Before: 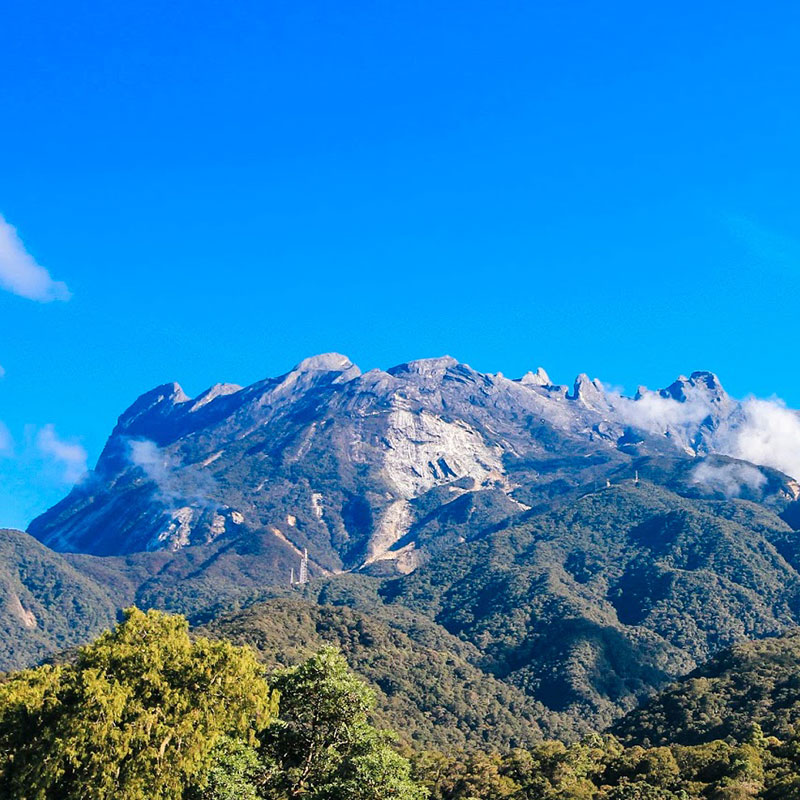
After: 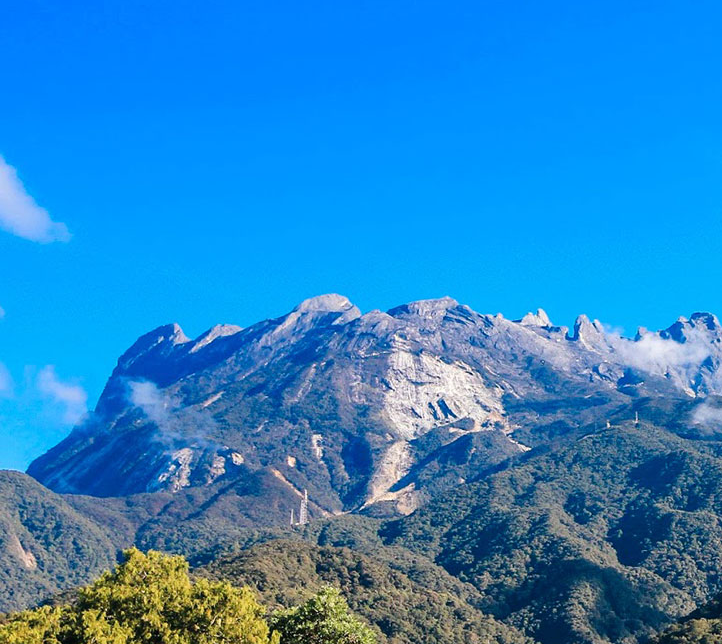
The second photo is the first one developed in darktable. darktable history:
crop: top 7.403%, right 9.735%, bottom 12.052%
